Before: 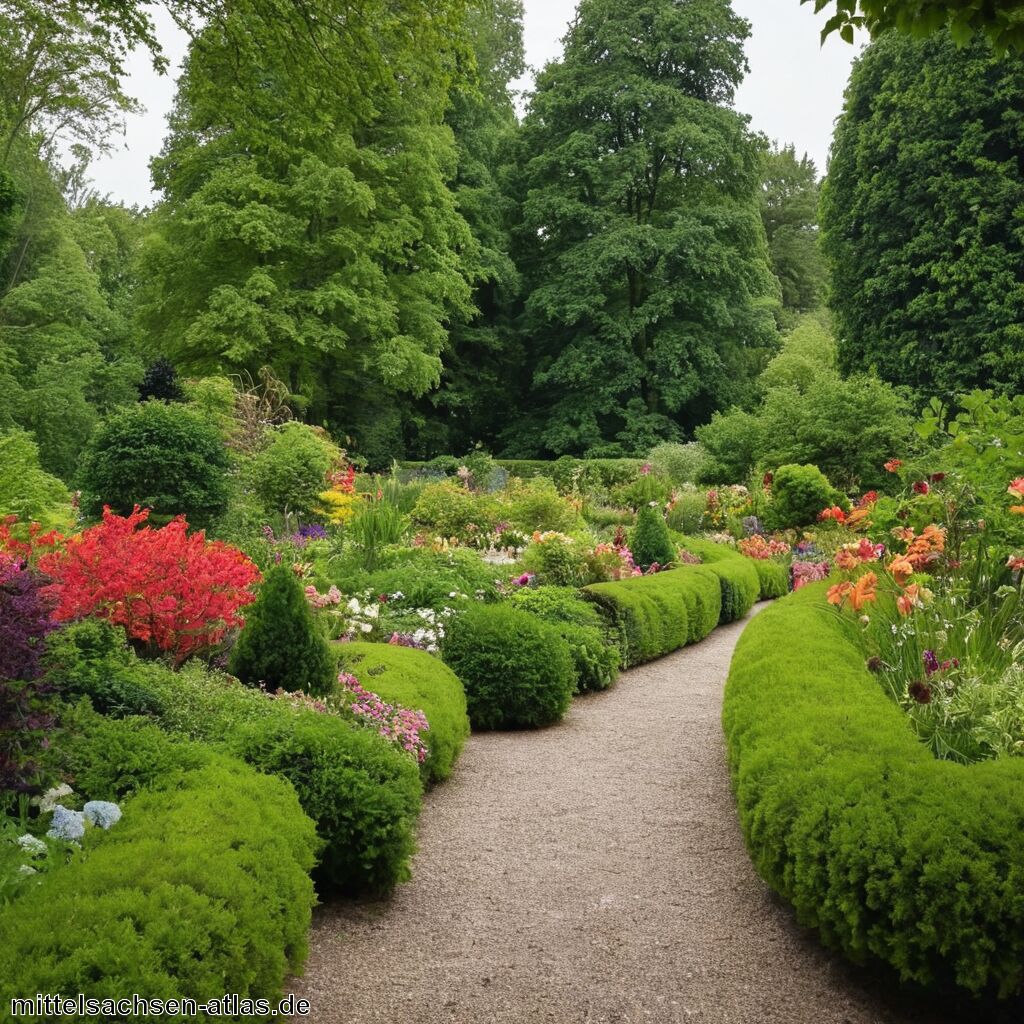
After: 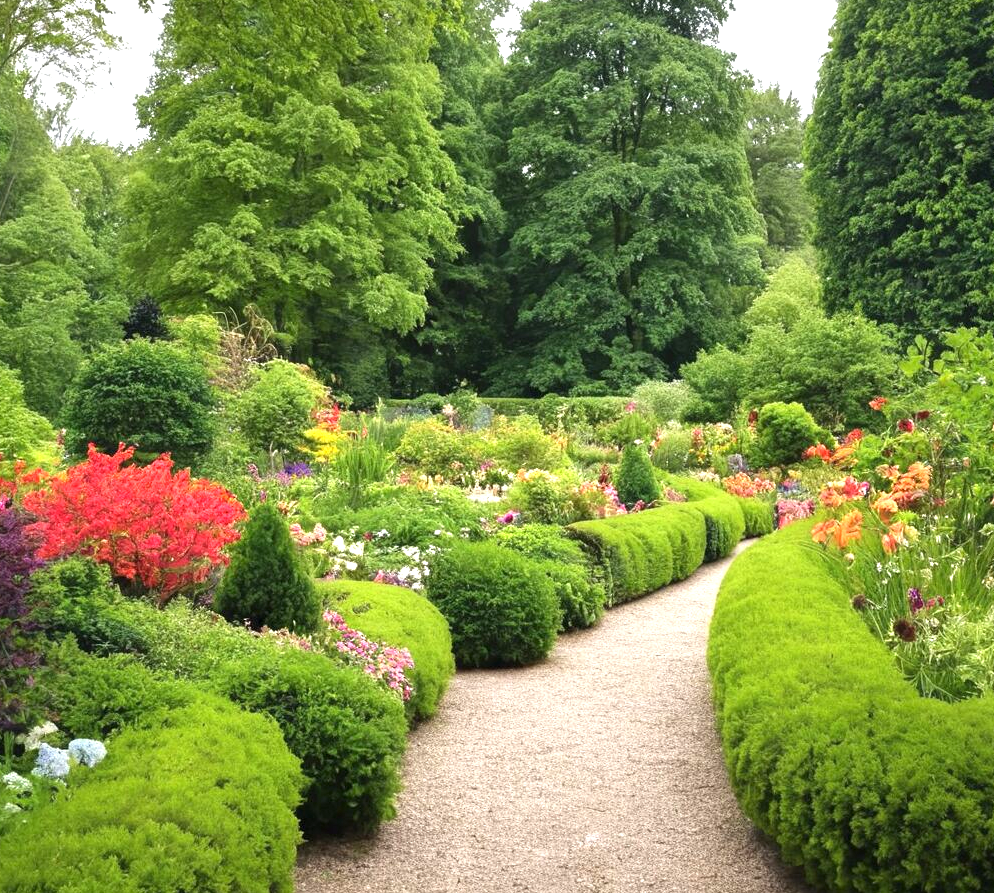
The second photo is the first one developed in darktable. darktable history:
crop: left 1.507%, top 6.147%, right 1.379%, bottom 6.637%
exposure: exposure 0.999 EV, compensate highlight preservation false
